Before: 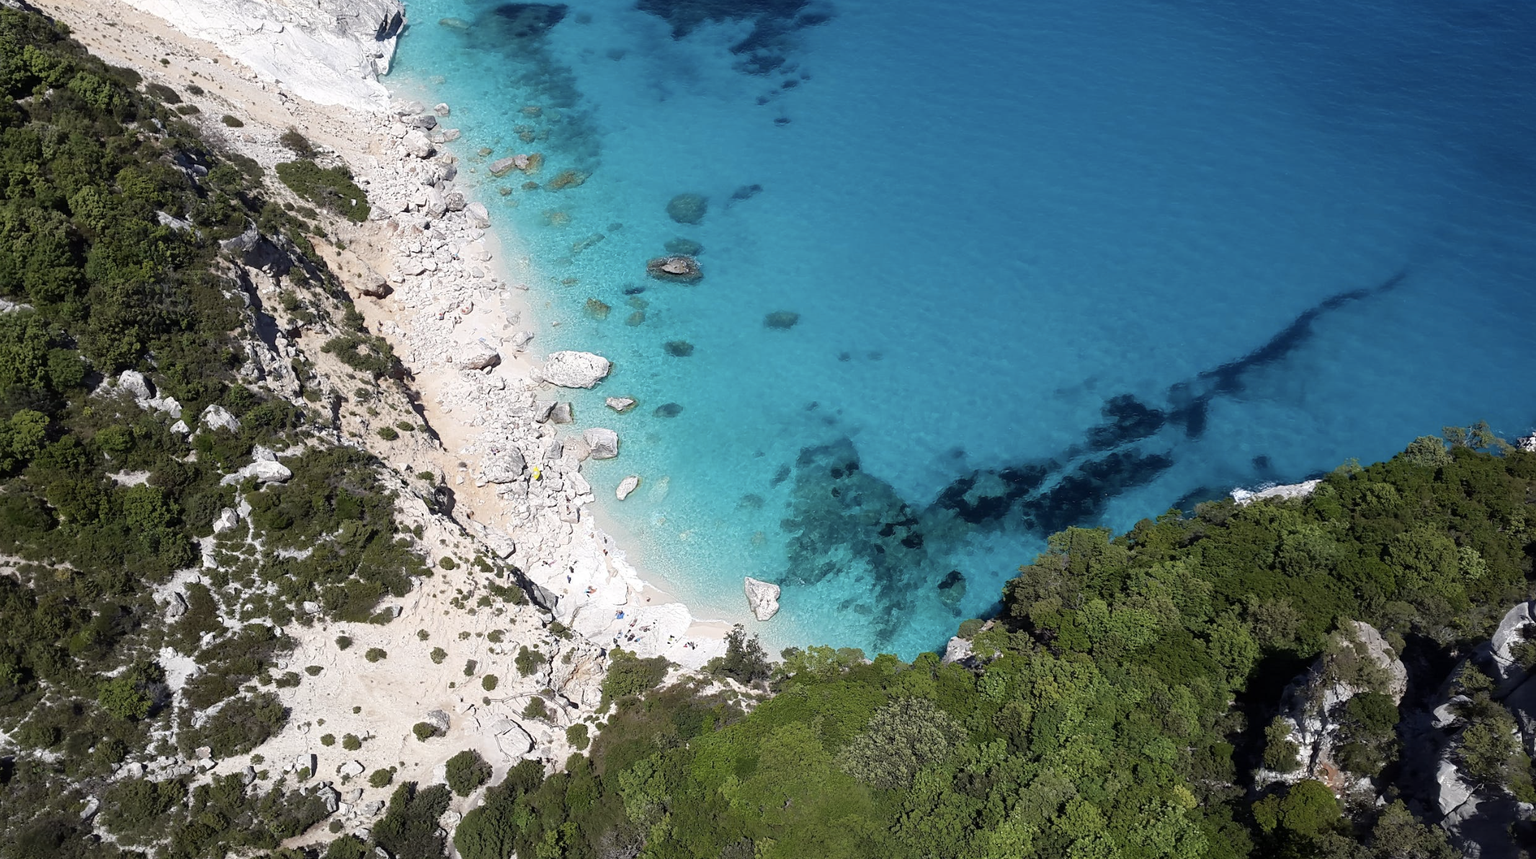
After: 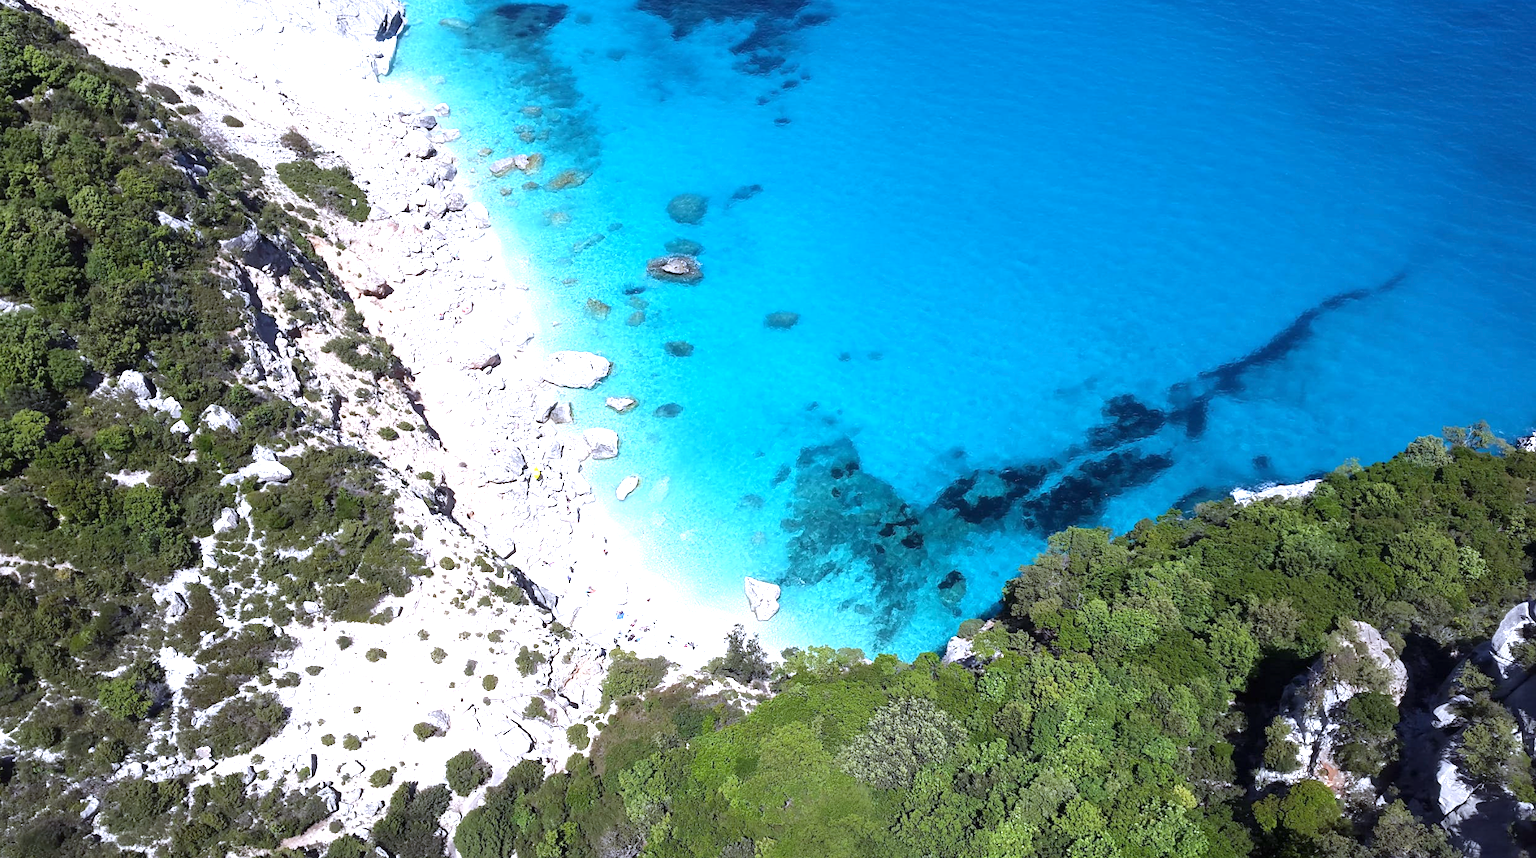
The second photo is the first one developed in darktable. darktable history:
white balance: red 0.967, blue 1.119, emerald 0.756
exposure: black level correction 0, exposure 0.953 EV, compensate exposure bias true, compensate highlight preservation false
